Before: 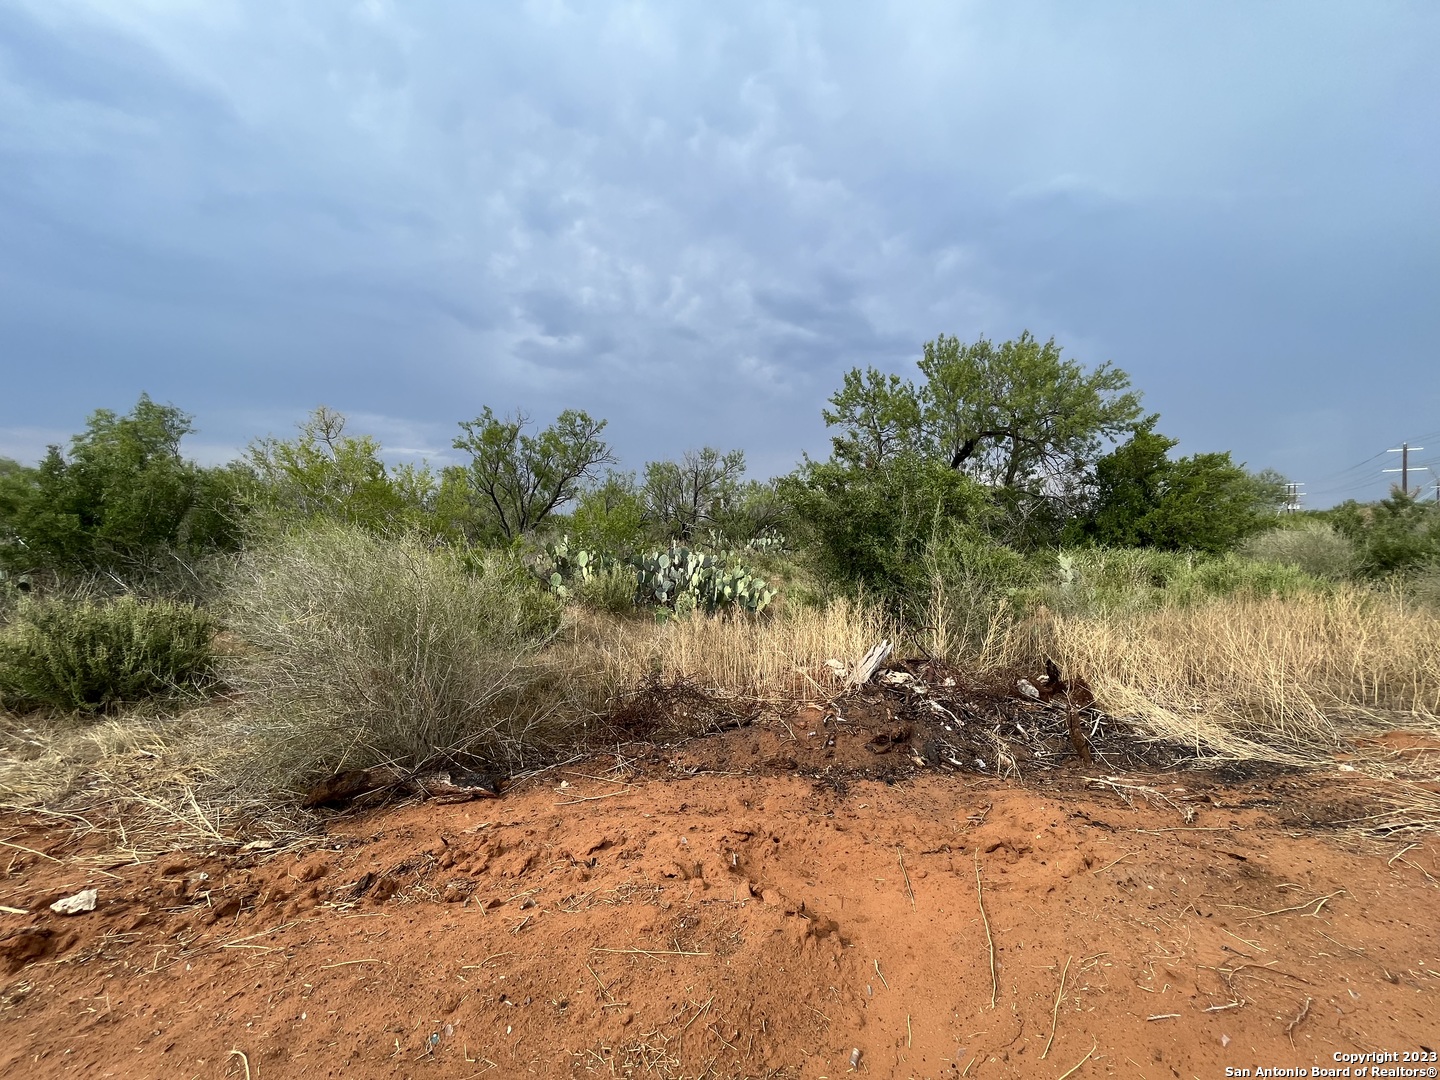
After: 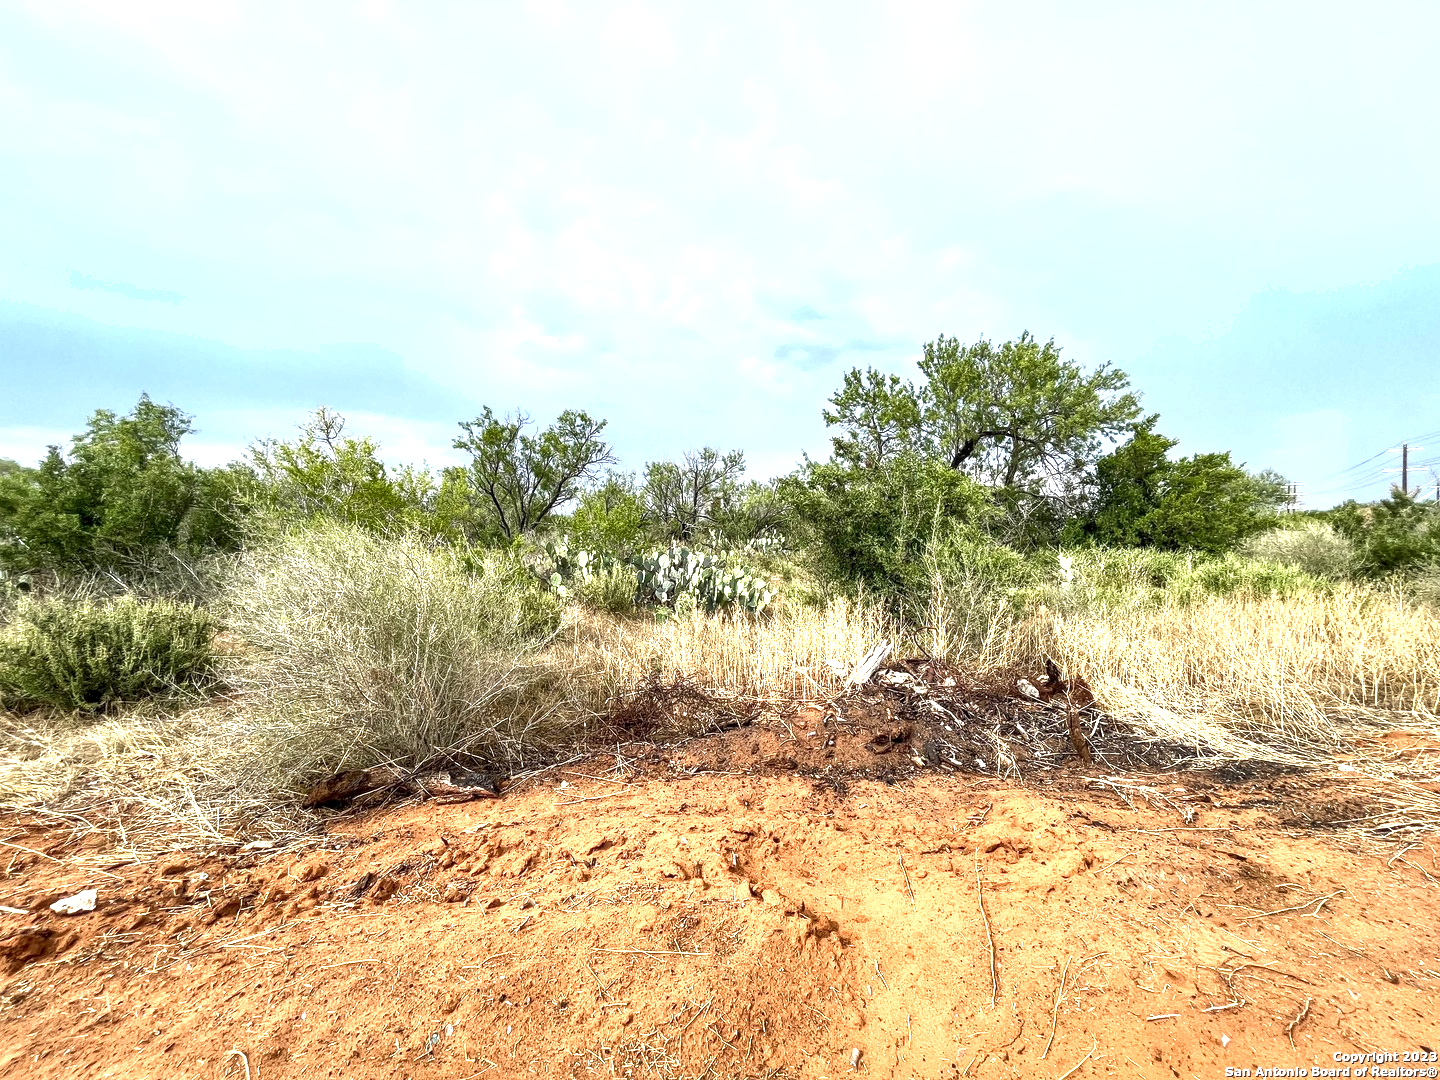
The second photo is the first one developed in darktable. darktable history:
exposure: black level correction 0, exposure 1.448 EV, compensate exposure bias true, compensate highlight preservation false
local contrast: detail 130%
shadows and highlights: shadows -86.97, highlights -35.29, soften with gaussian
